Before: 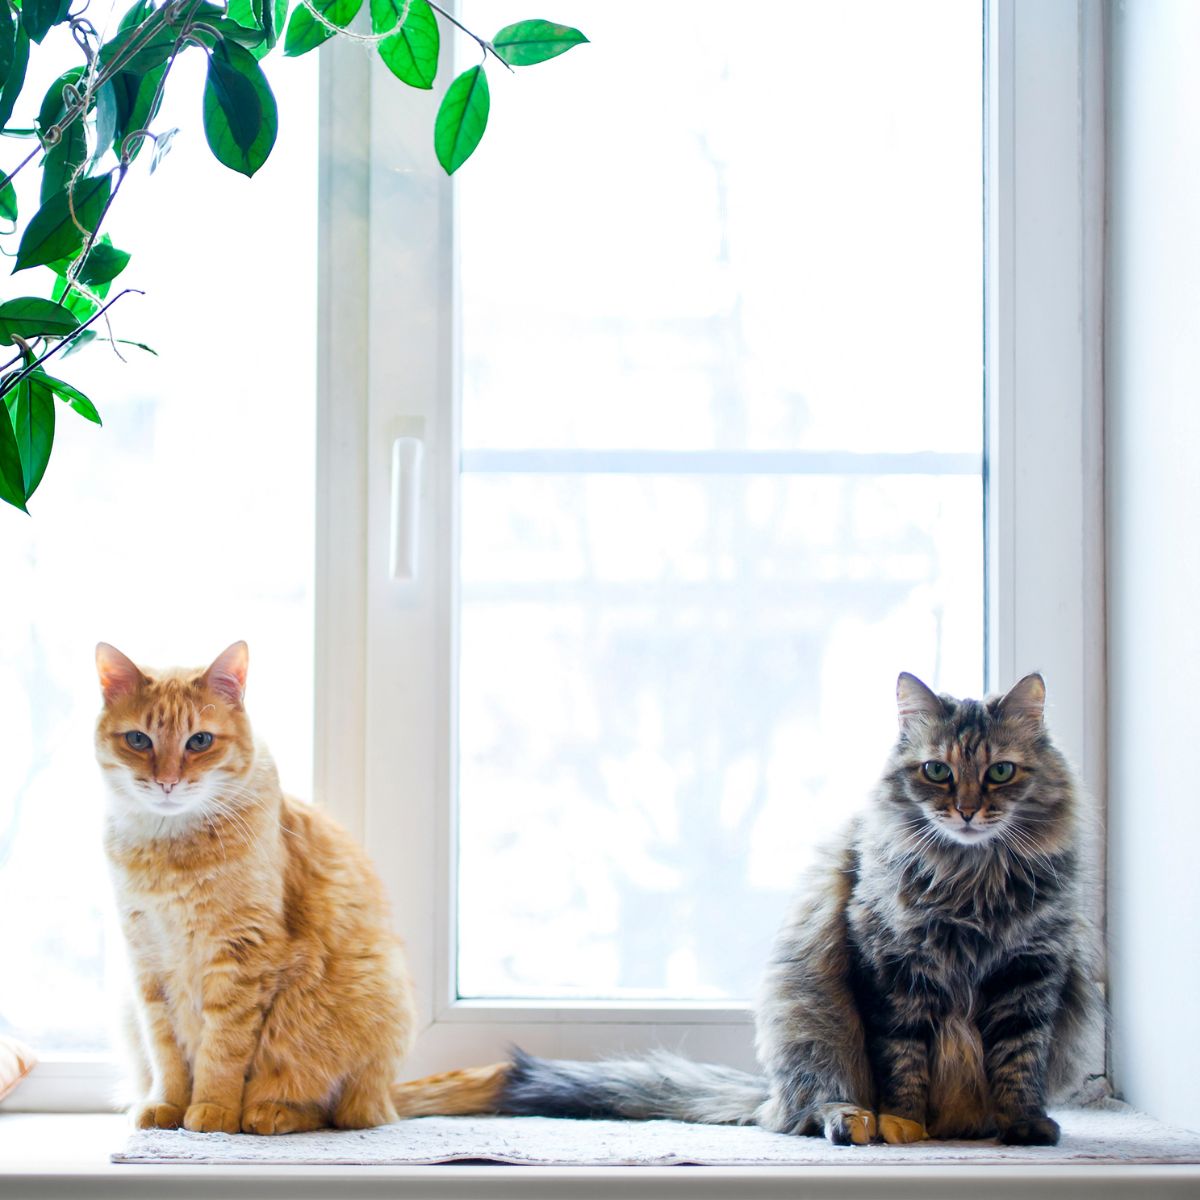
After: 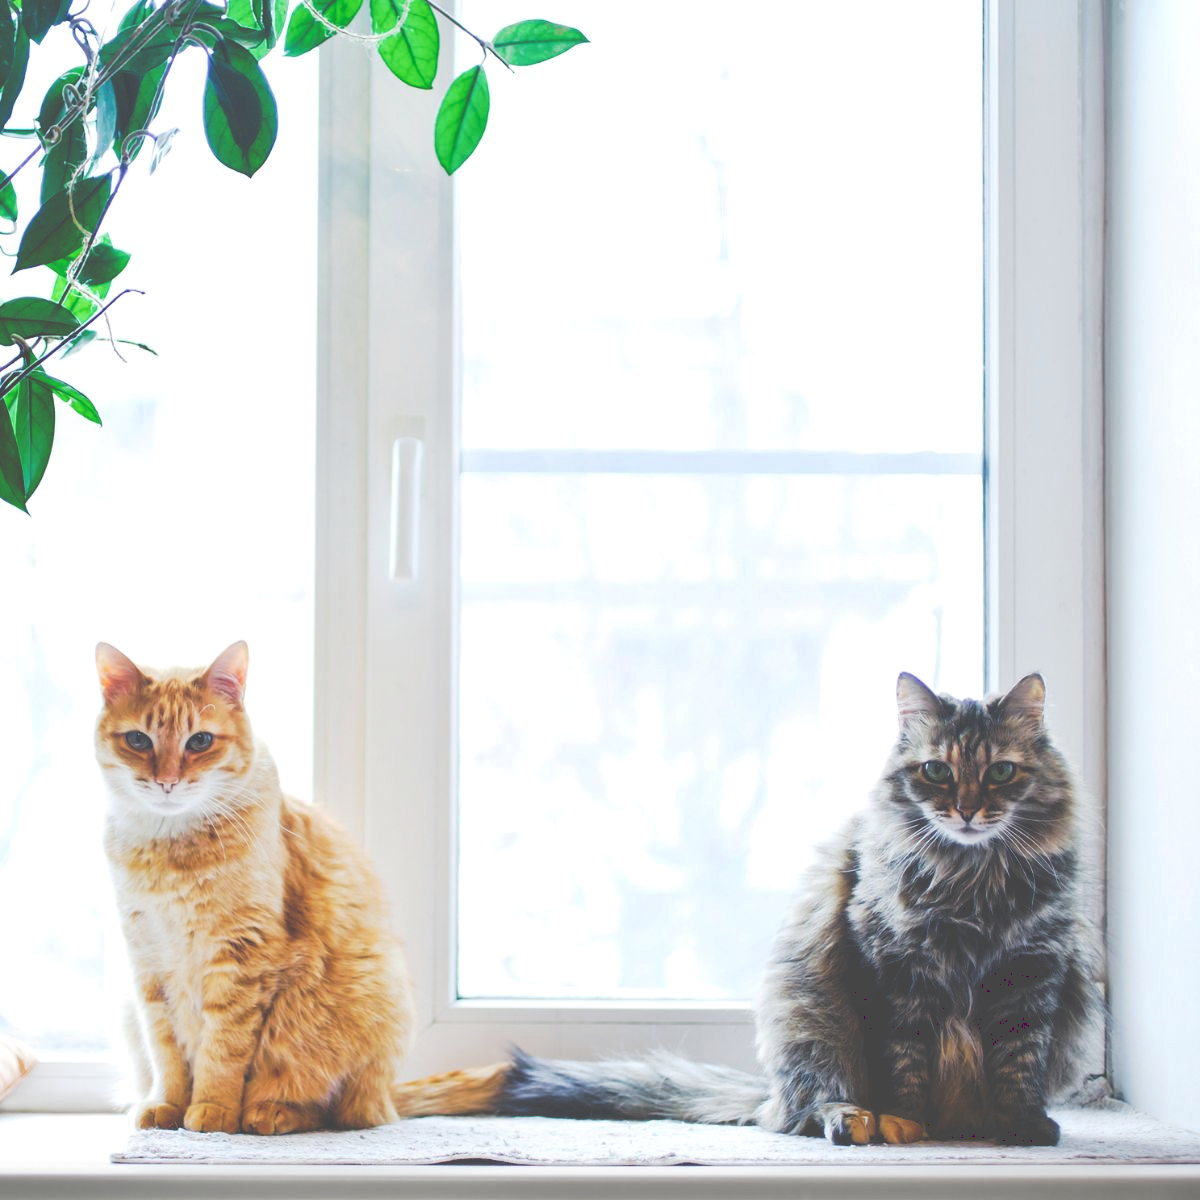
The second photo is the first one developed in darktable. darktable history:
tone curve: curves: ch0 [(0, 0) (0.003, 0.299) (0.011, 0.299) (0.025, 0.299) (0.044, 0.299) (0.069, 0.3) (0.1, 0.306) (0.136, 0.316) (0.177, 0.326) (0.224, 0.338) (0.277, 0.366) (0.335, 0.406) (0.399, 0.462) (0.468, 0.533) (0.543, 0.607) (0.623, 0.7) (0.709, 0.775) (0.801, 0.843) (0.898, 0.903) (1, 1)], preserve colors none
local contrast: highlights 100%, shadows 100%, detail 120%, midtone range 0.2
